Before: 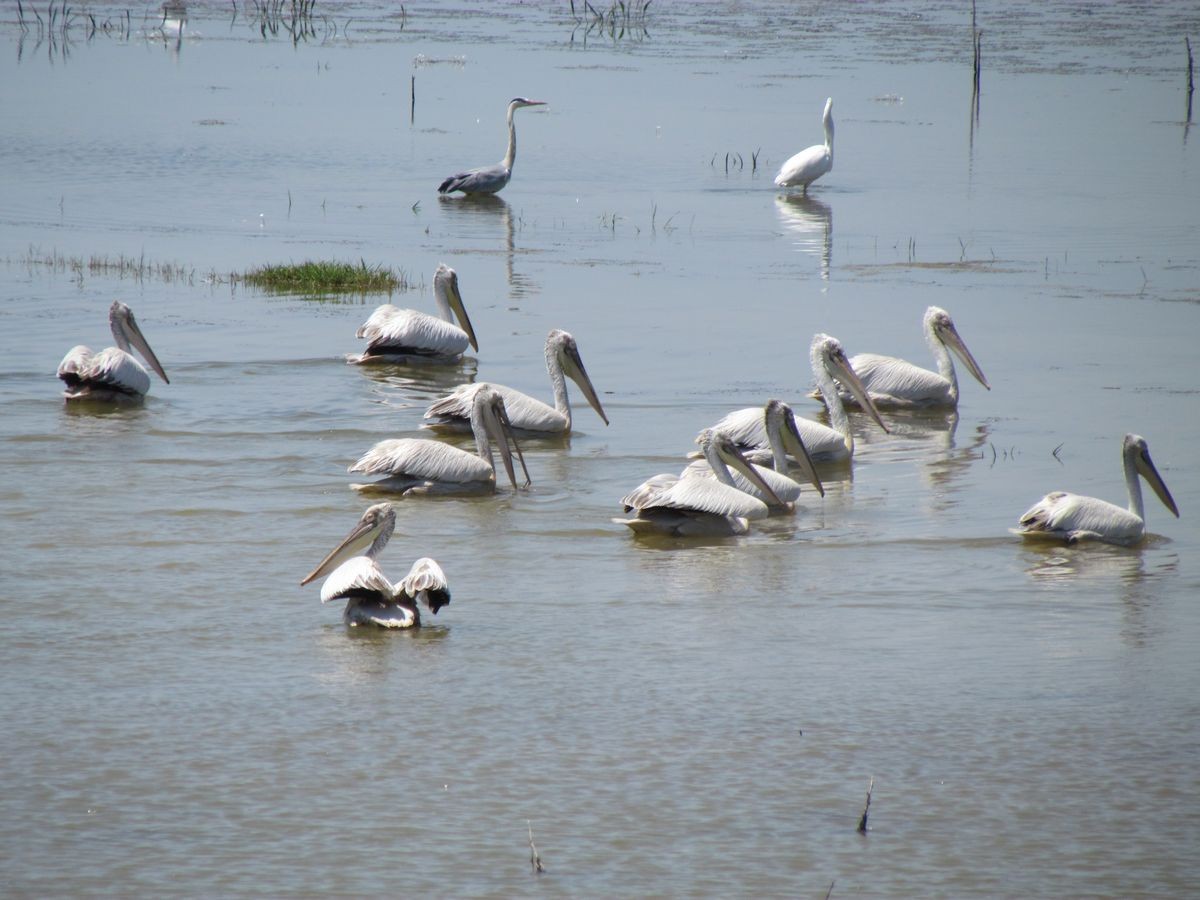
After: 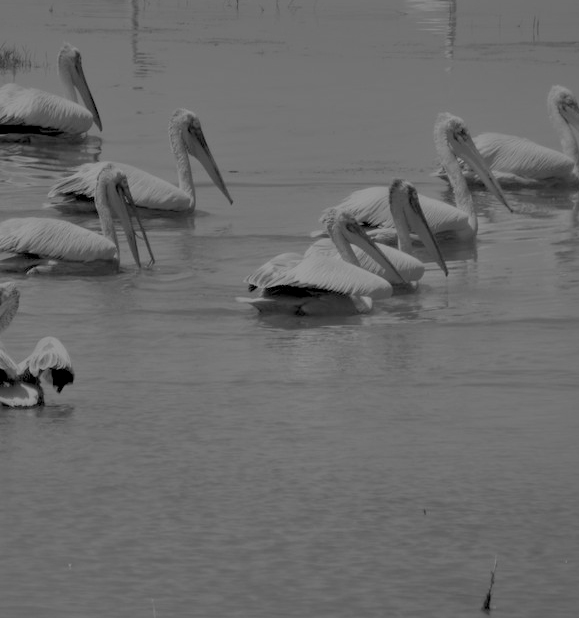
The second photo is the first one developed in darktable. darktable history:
filmic rgb: middle gray luminance 18.42%, black relative exposure -11.25 EV, white relative exposure 3.75 EV, threshold 6 EV, target black luminance 0%, hardness 5.87, latitude 57.4%, contrast 0.963, shadows ↔ highlights balance 49.98%, add noise in highlights 0, preserve chrominance luminance Y, color science v3 (2019), use custom middle-gray values true, iterations of high-quality reconstruction 0, contrast in highlights soft, enable highlight reconstruction true
shadows and highlights: shadows 40, highlights -60
rgb levels: levels [[0.013, 0.434, 0.89], [0, 0.5, 1], [0, 0.5, 1]]
monochrome: a 79.32, b 81.83, size 1.1
crop: left 31.379%, top 24.658%, right 20.326%, bottom 6.628%
tone equalizer: on, module defaults
white balance: red 0.976, blue 1.04
